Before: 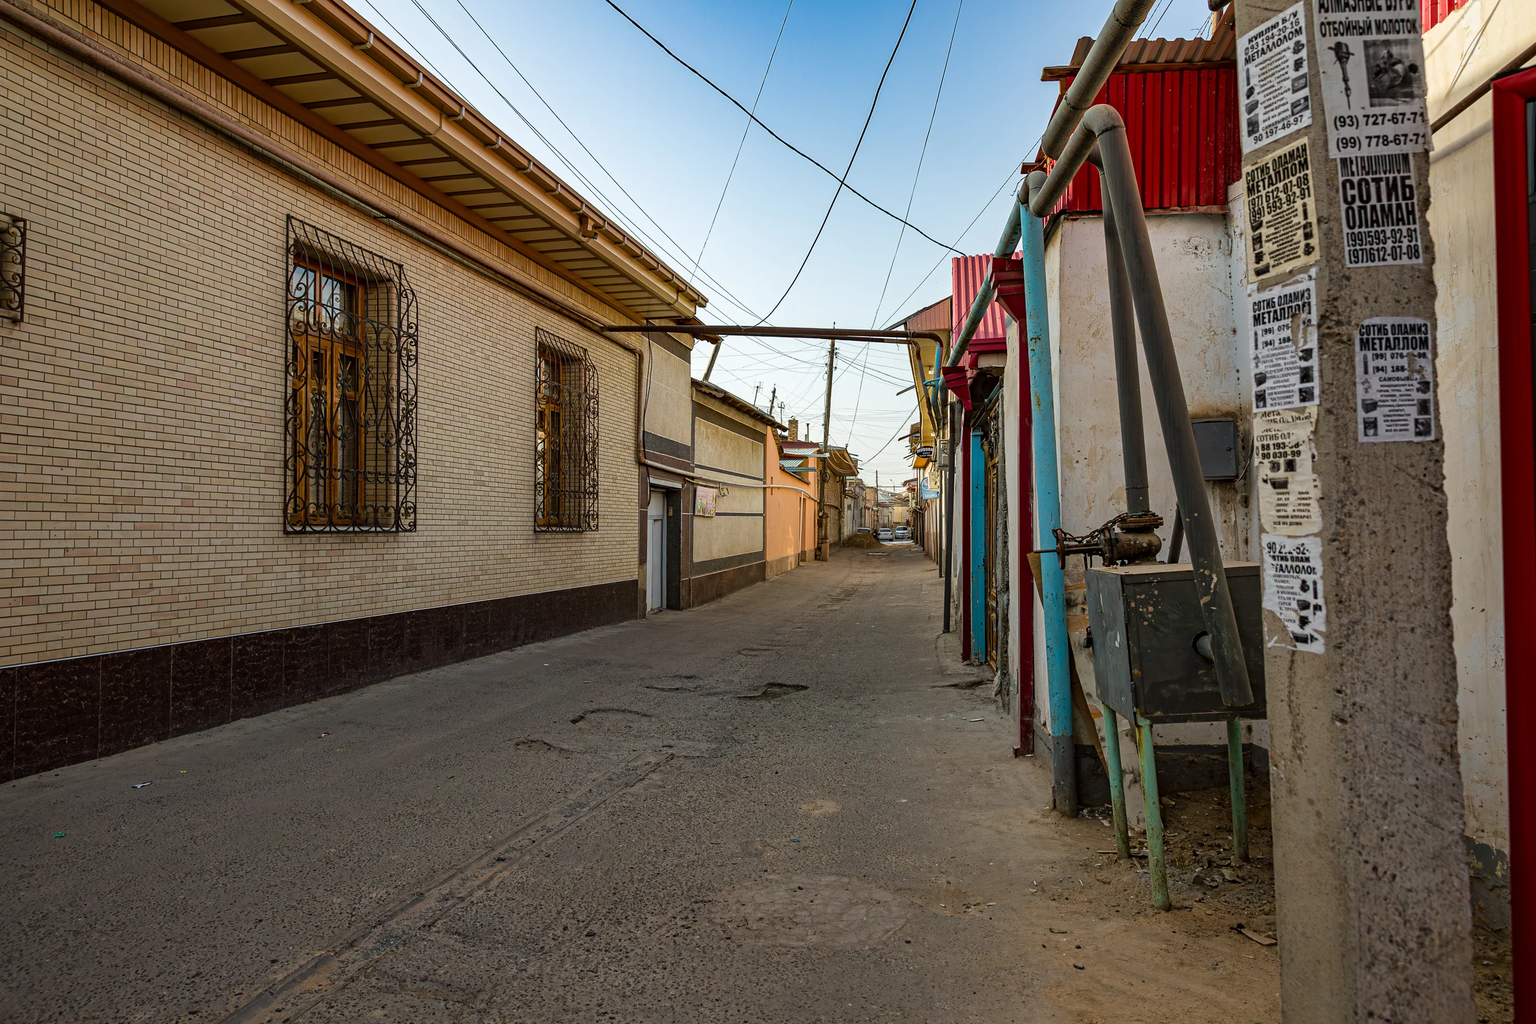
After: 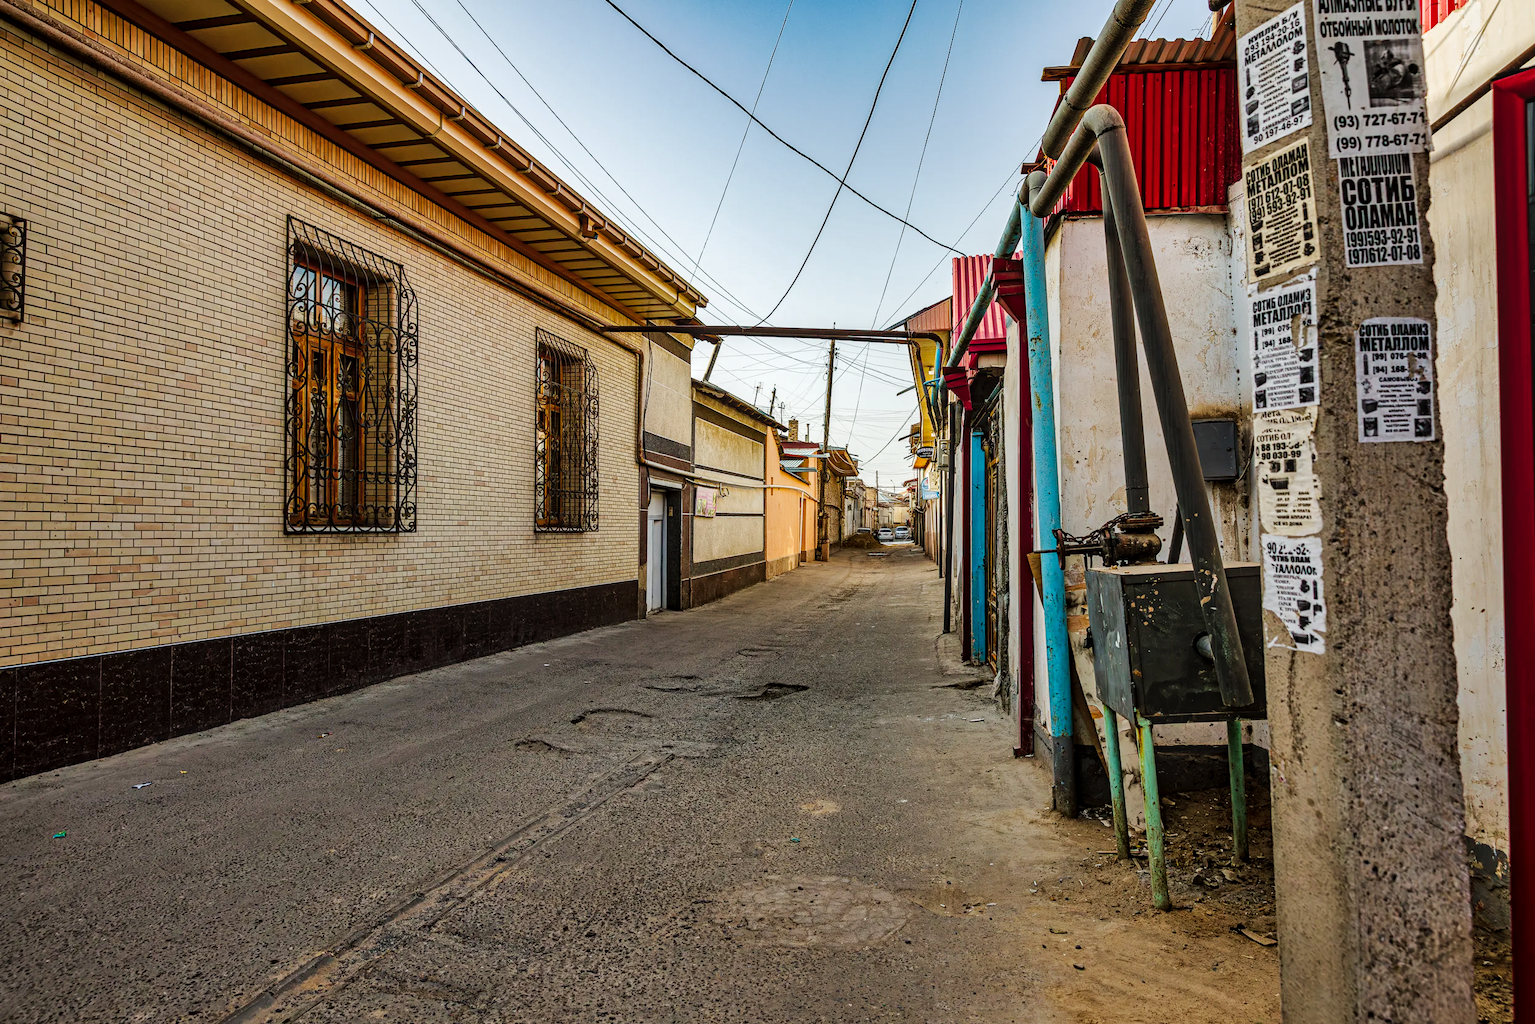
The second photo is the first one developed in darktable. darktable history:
tone curve: curves: ch0 [(0, 0) (0.003, 0.002) (0.011, 0.009) (0.025, 0.019) (0.044, 0.031) (0.069, 0.04) (0.1, 0.059) (0.136, 0.092) (0.177, 0.134) (0.224, 0.192) (0.277, 0.262) (0.335, 0.348) (0.399, 0.446) (0.468, 0.554) (0.543, 0.646) (0.623, 0.731) (0.709, 0.807) (0.801, 0.867) (0.898, 0.931) (1, 1)], preserve colors none
shadows and highlights: soften with gaussian
local contrast: on, module defaults
